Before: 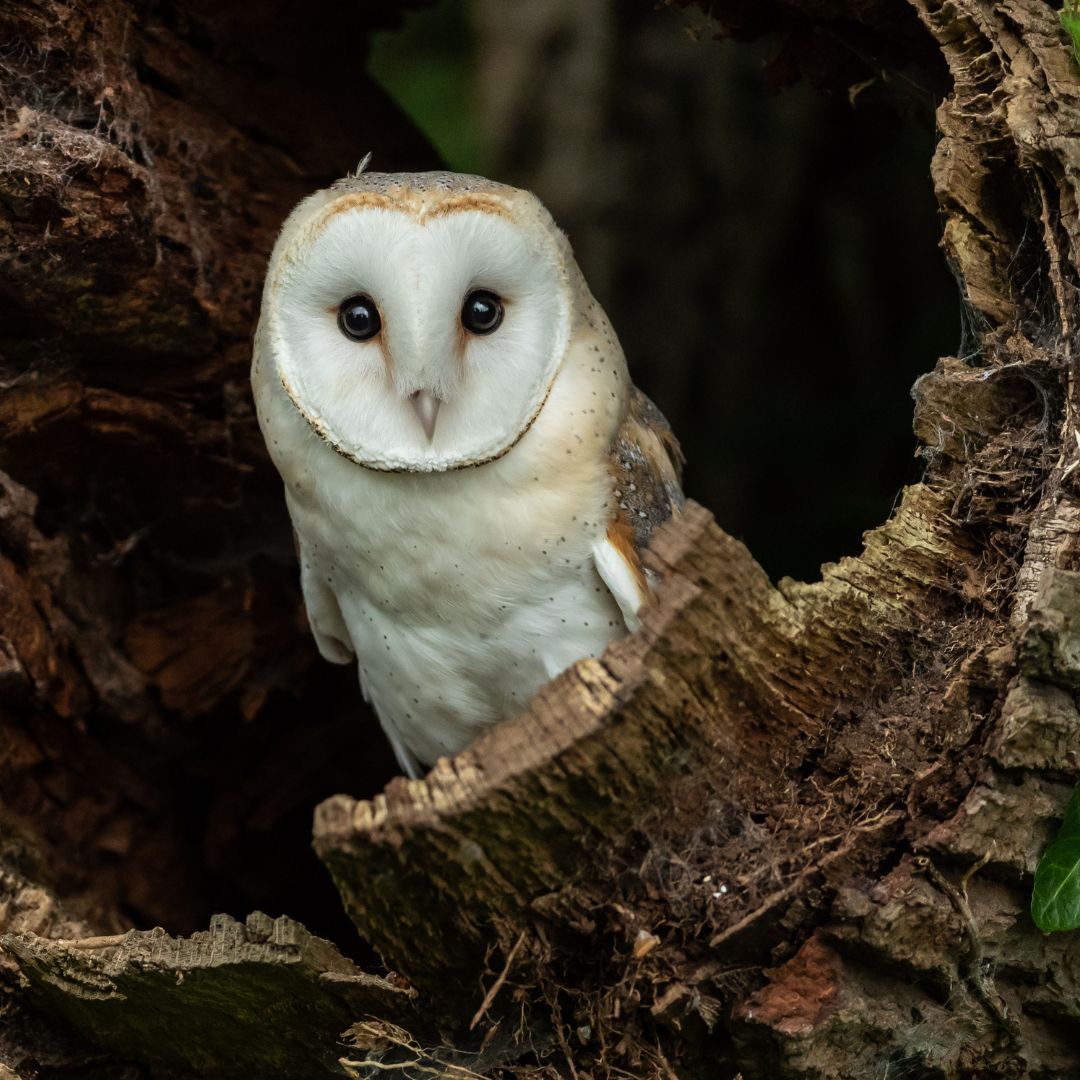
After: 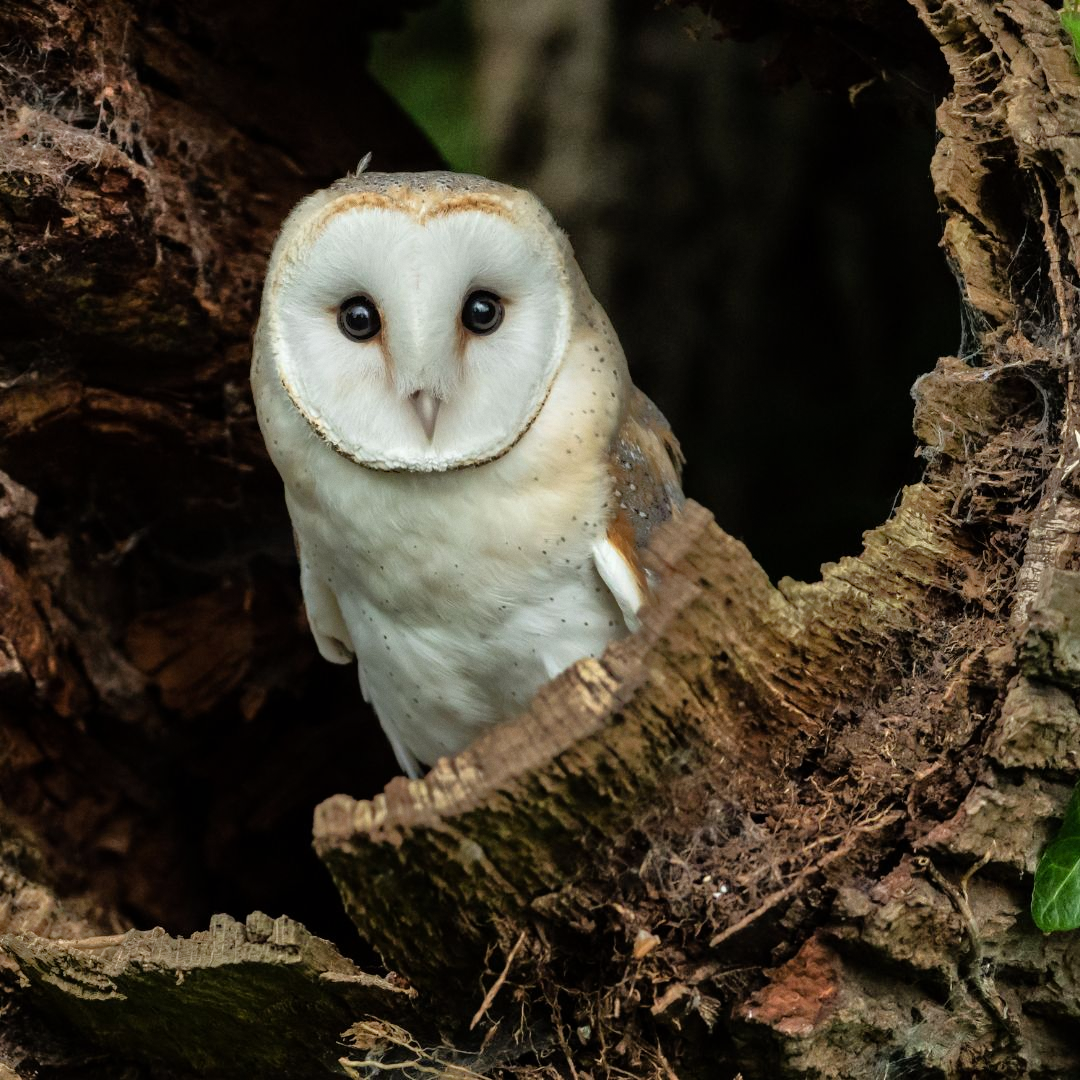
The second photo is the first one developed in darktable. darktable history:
tone equalizer: -8 EV -0.528 EV, -7 EV -0.319 EV, -6 EV -0.083 EV, -5 EV 0.413 EV, -4 EV 0.985 EV, -3 EV 0.791 EV, -2 EV -0.01 EV, -1 EV 0.14 EV, +0 EV -0.012 EV, smoothing 1
grain: coarseness 0.09 ISO, strength 10%
